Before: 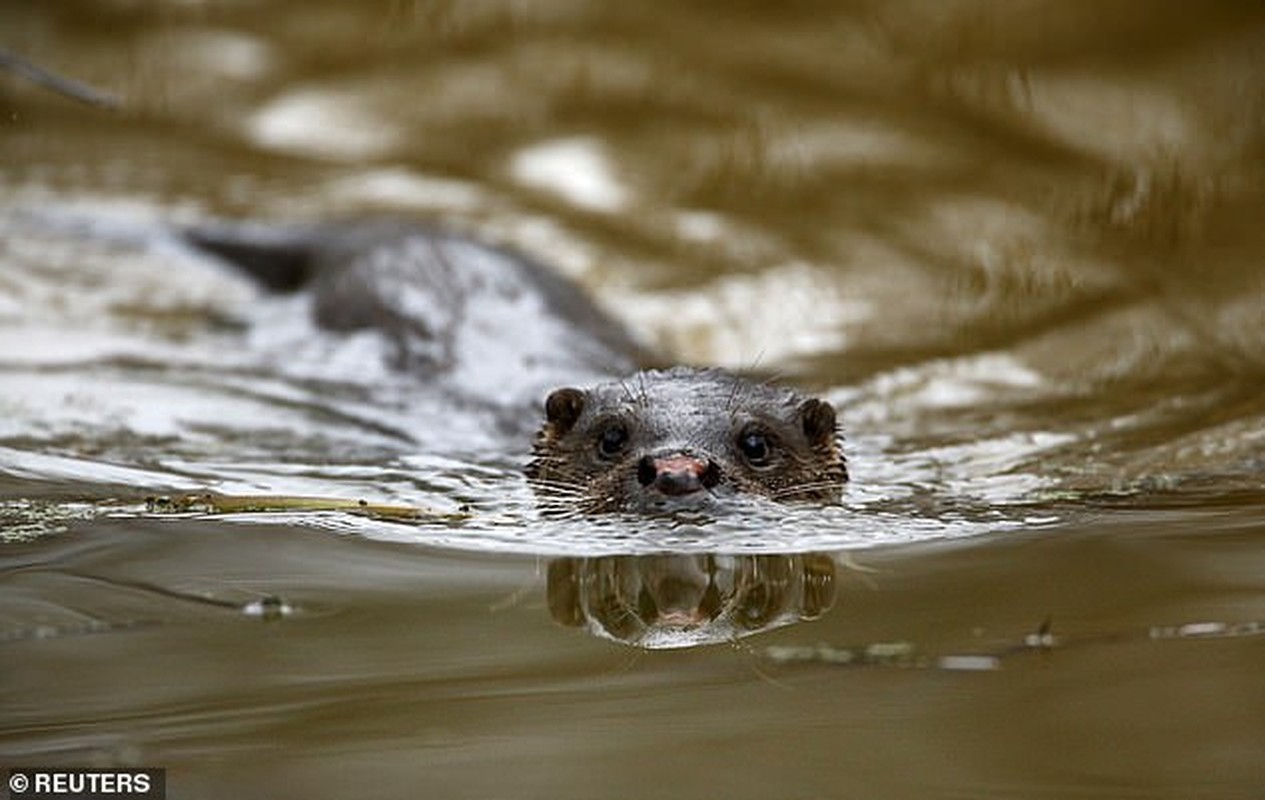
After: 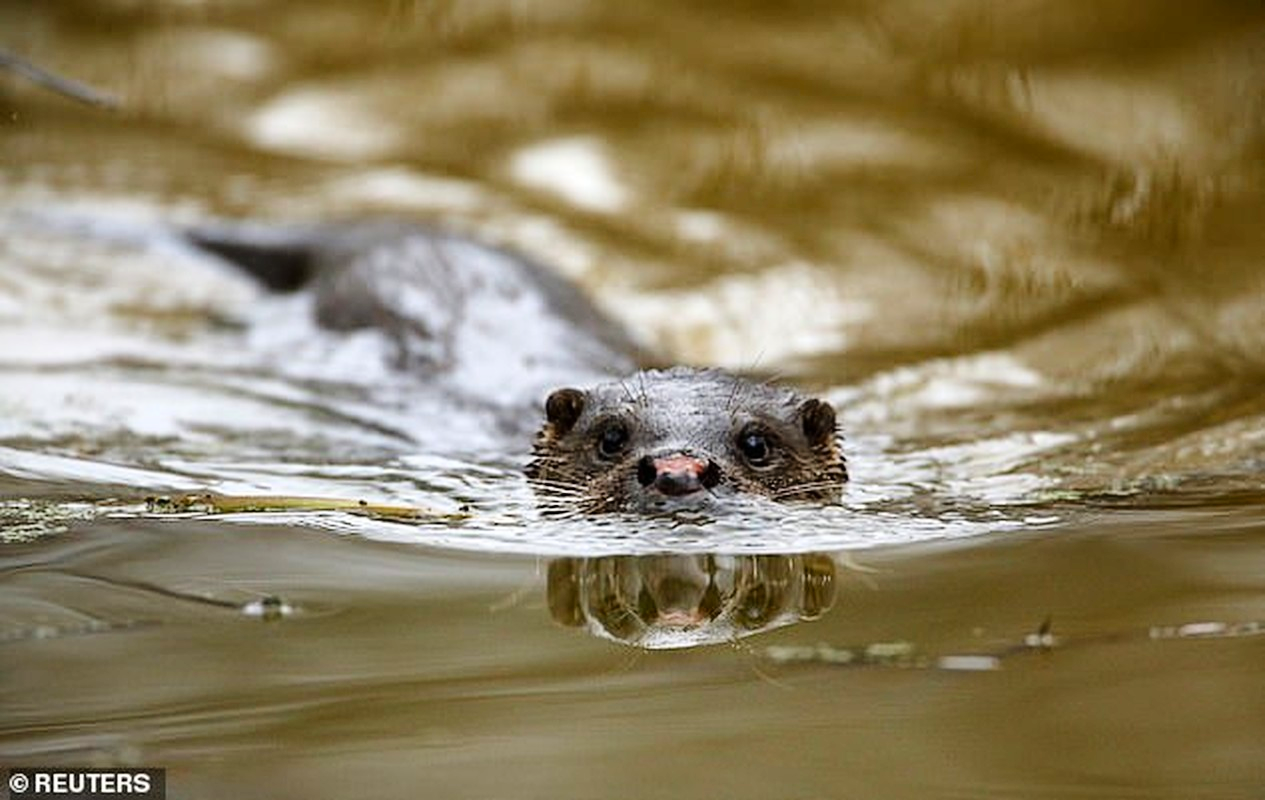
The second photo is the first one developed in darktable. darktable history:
tone curve: curves: ch0 [(0, 0) (0.051, 0.047) (0.102, 0.099) (0.228, 0.275) (0.432, 0.535) (0.695, 0.778) (0.908, 0.946) (1, 1)]; ch1 [(0, 0) (0.339, 0.298) (0.402, 0.363) (0.453, 0.421) (0.483, 0.469) (0.494, 0.493) (0.504, 0.501) (0.527, 0.538) (0.563, 0.595) (0.597, 0.632) (1, 1)]; ch2 [(0, 0) (0.48, 0.48) (0.504, 0.5) (0.539, 0.554) (0.59, 0.63) (0.642, 0.684) (0.824, 0.815) (1, 1)], color space Lab, linked channels, preserve colors none
contrast brightness saturation: contrast 0.042, saturation 0.069
